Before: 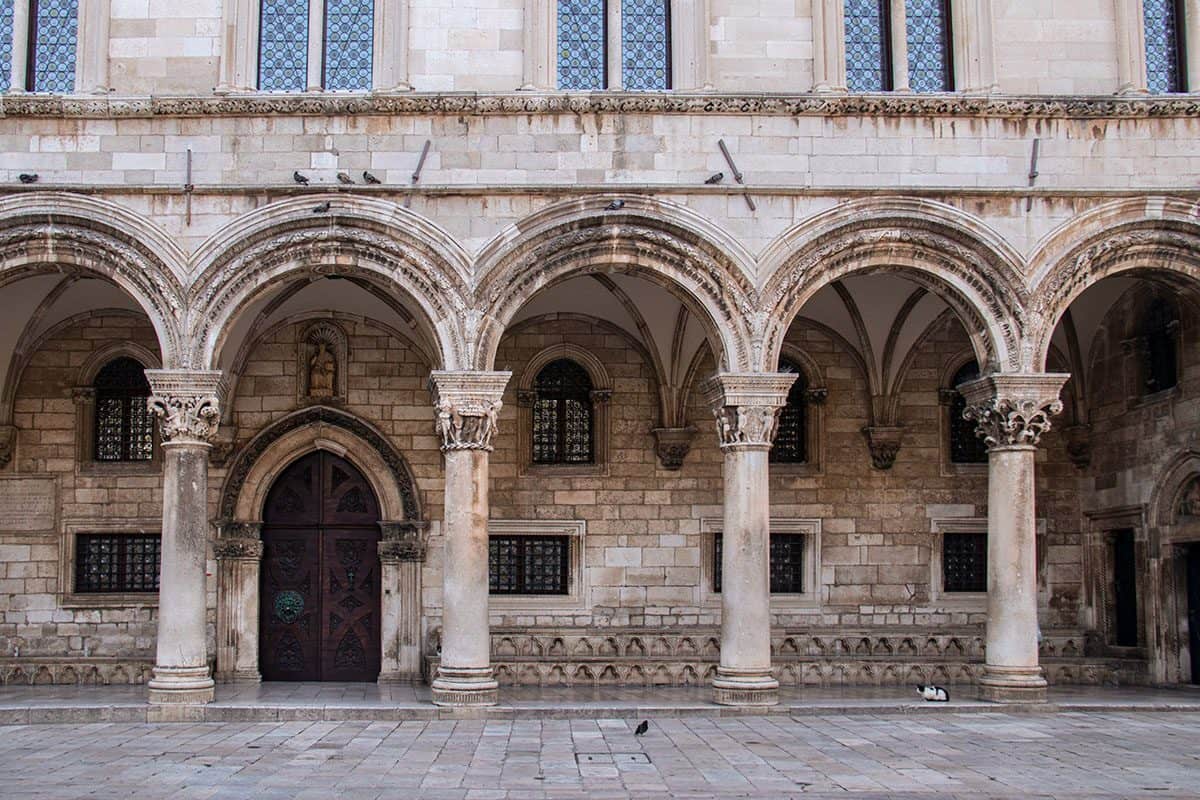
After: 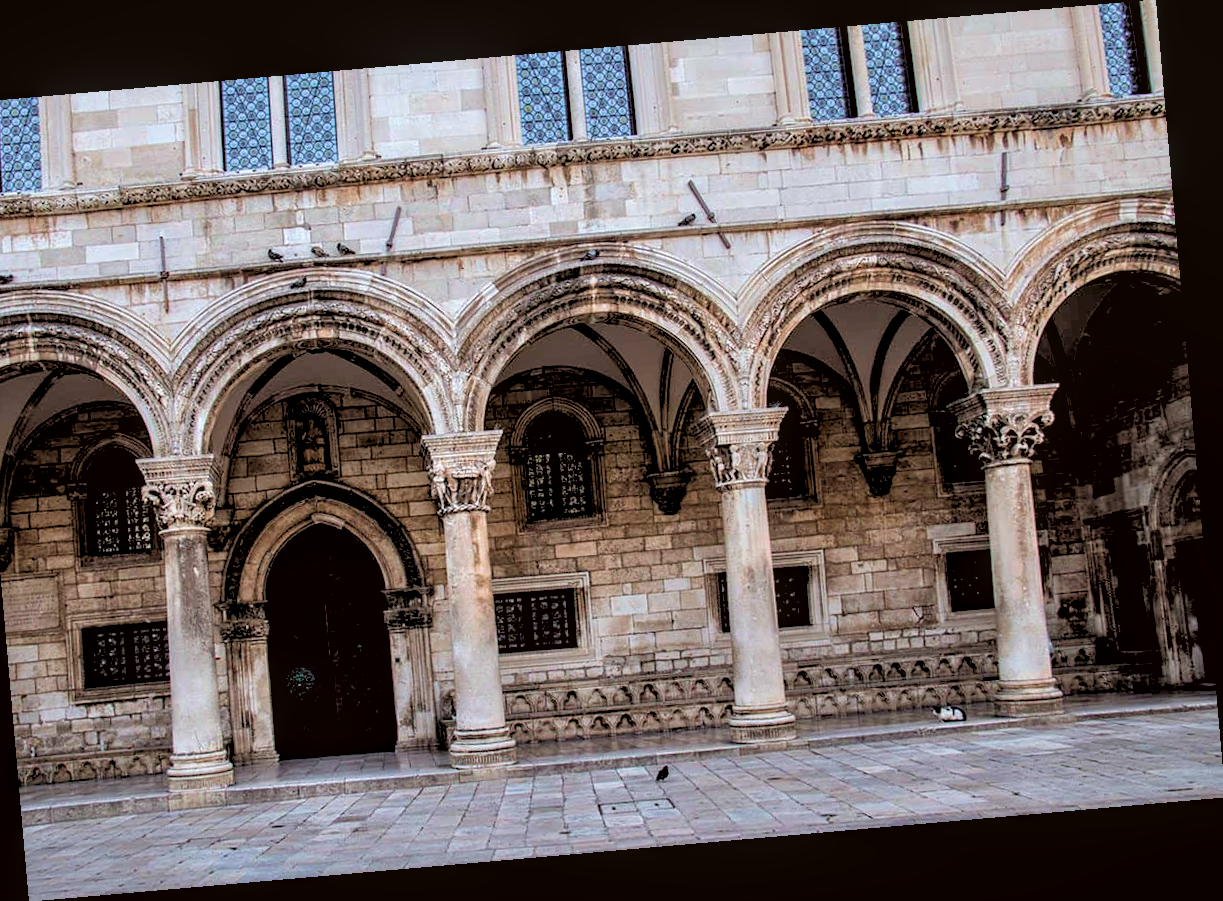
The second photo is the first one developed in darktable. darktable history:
levels: levels [0, 0.492, 0.984]
velvia: on, module defaults
crop and rotate: left 3.238%
color correction: highlights a* -2.73, highlights b* -2.09, shadows a* 2.41, shadows b* 2.73
rgb levels: levels [[0.029, 0.461, 0.922], [0, 0.5, 1], [0, 0.5, 1]]
local contrast: on, module defaults
rotate and perspective: rotation -4.98°, automatic cropping off
